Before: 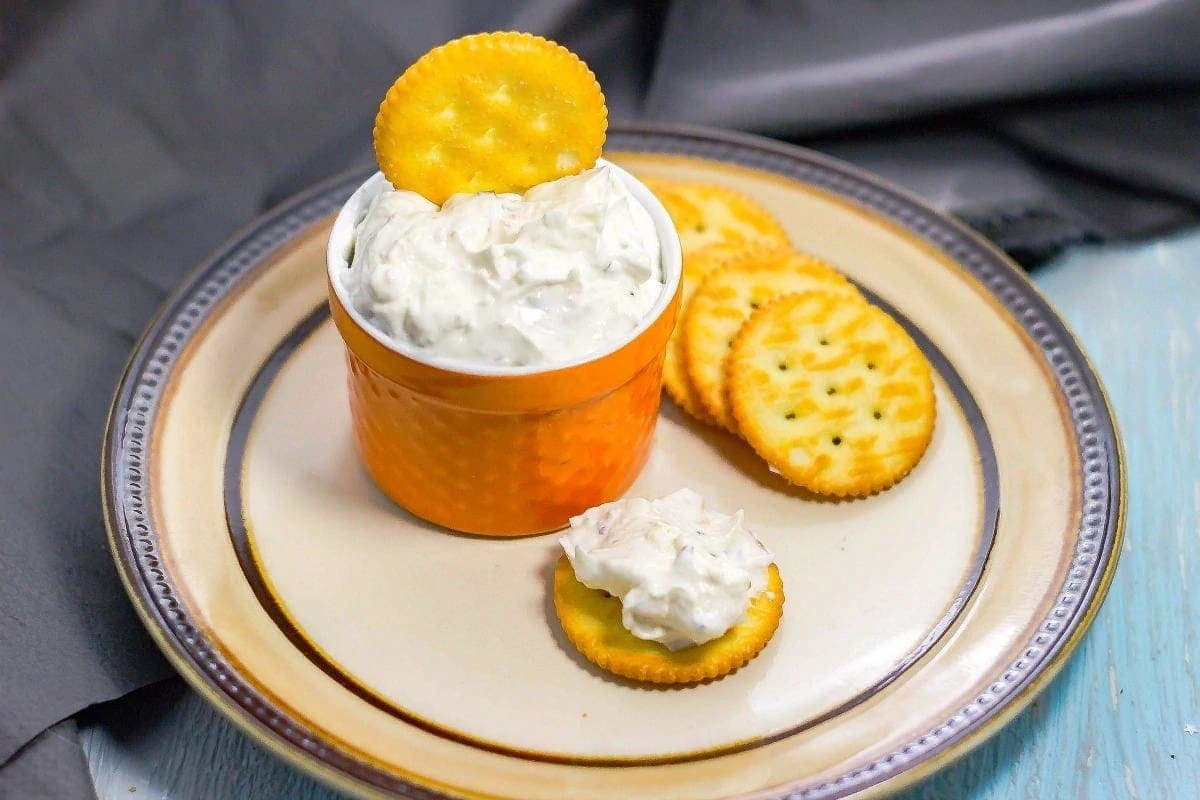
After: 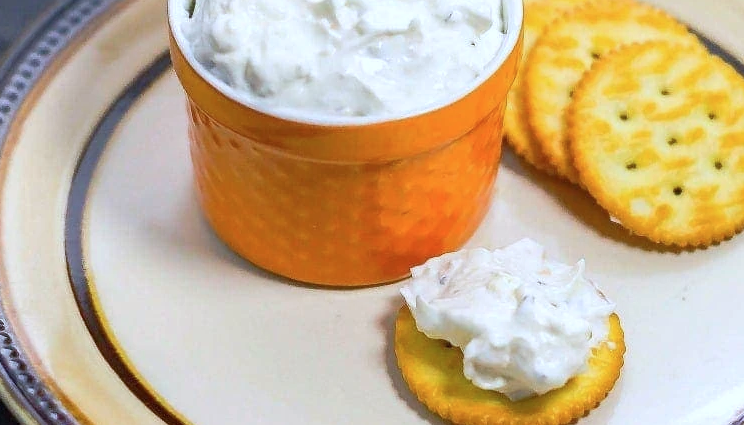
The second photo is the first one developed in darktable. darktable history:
crop: left 13.312%, top 31.28%, right 24.627%, bottom 15.582%
color calibration: x 0.37, y 0.382, temperature 4313.32 K
